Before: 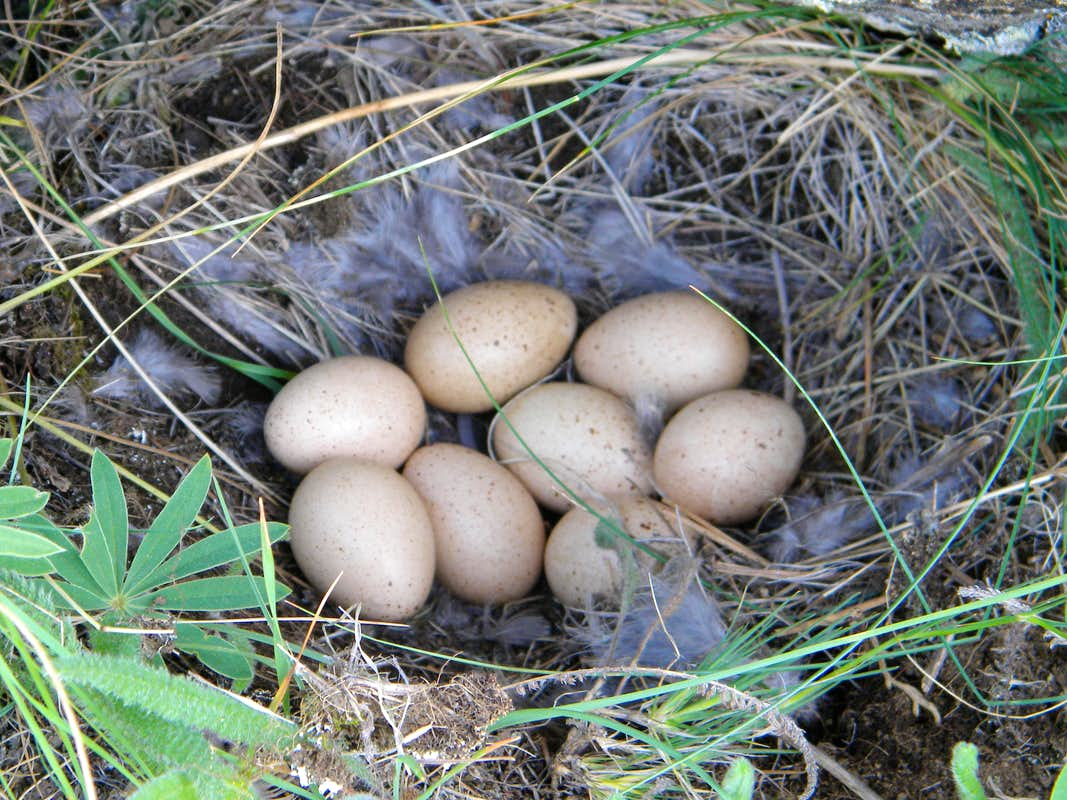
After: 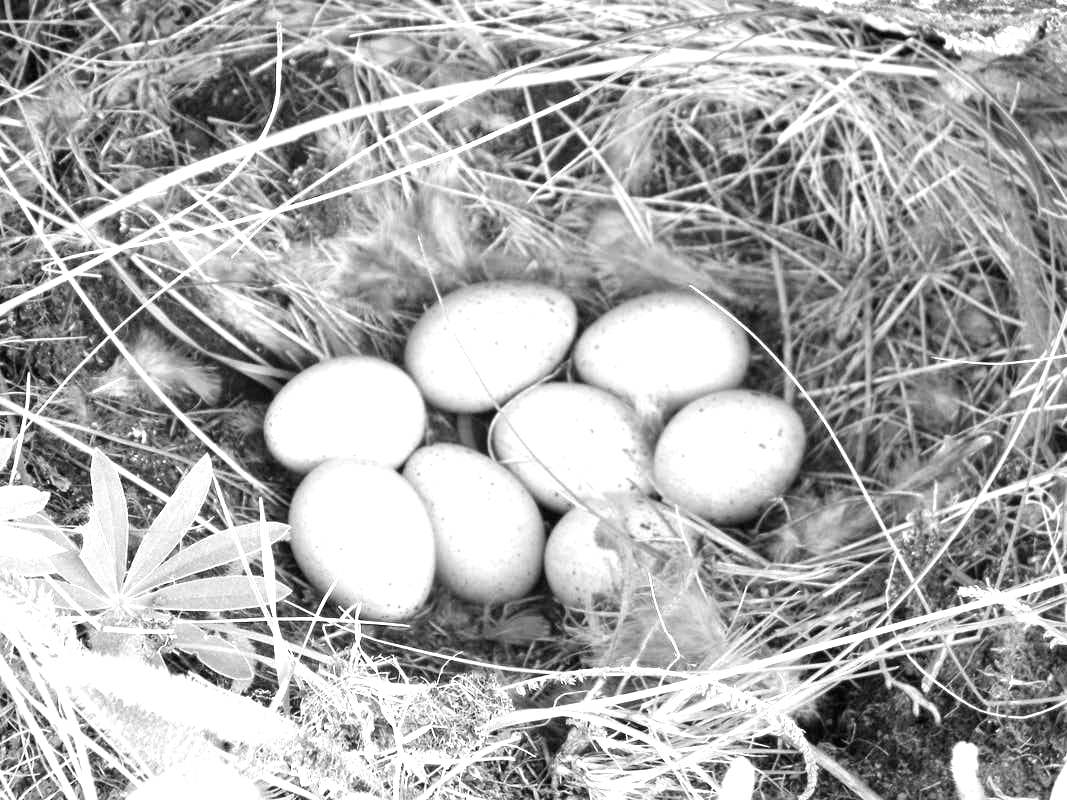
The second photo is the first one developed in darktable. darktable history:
exposure: exposure 1.208 EV, compensate highlight preservation false
color zones: curves: ch1 [(0, -0.014) (0.143, -0.013) (0.286, -0.013) (0.429, -0.016) (0.571, -0.019) (0.714, -0.015) (0.857, 0.002) (1, -0.014)]
